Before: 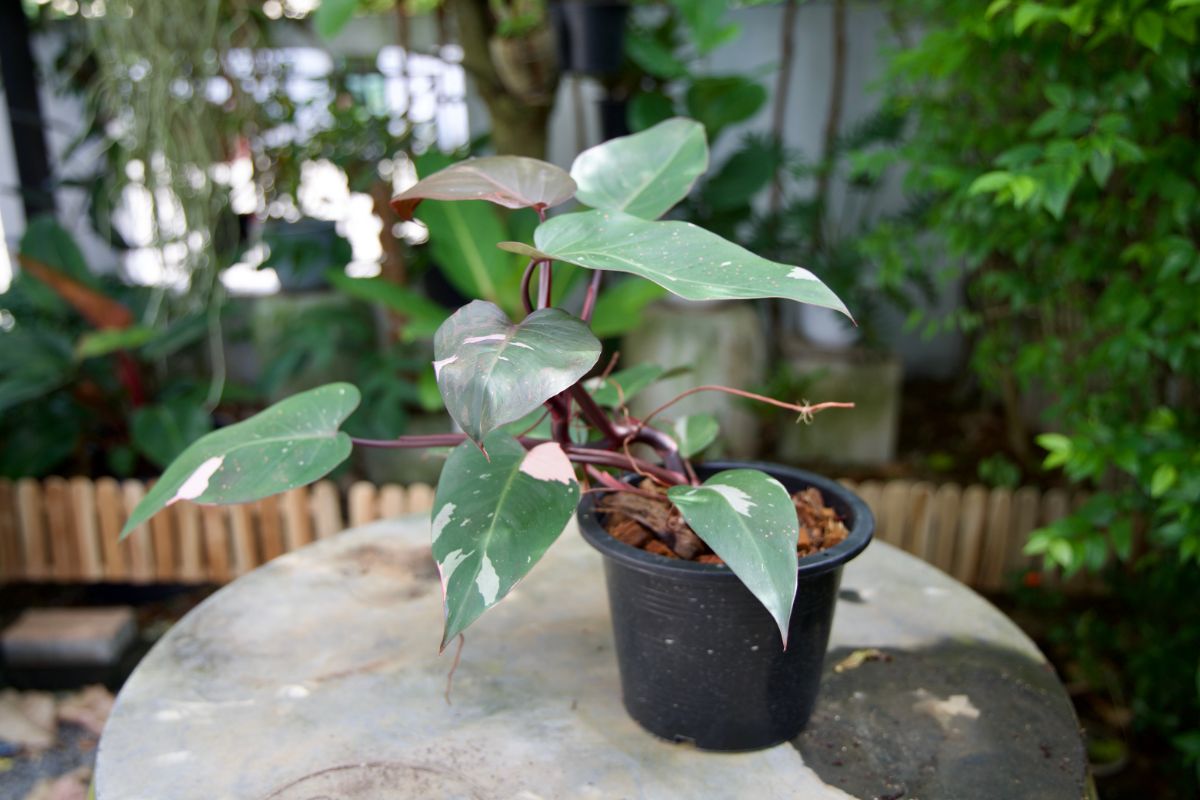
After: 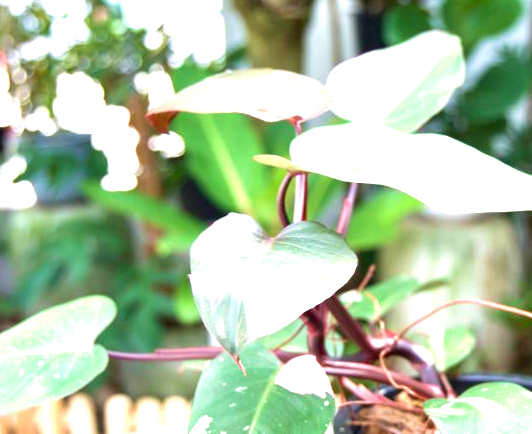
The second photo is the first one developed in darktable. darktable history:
velvia: on, module defaults
exposure: black level correction 0, exposure 1.7 EV, compensate highlight preservation false
crop: left 20.391%, top 10.89%, right 35.272%, bottom 34.815%
